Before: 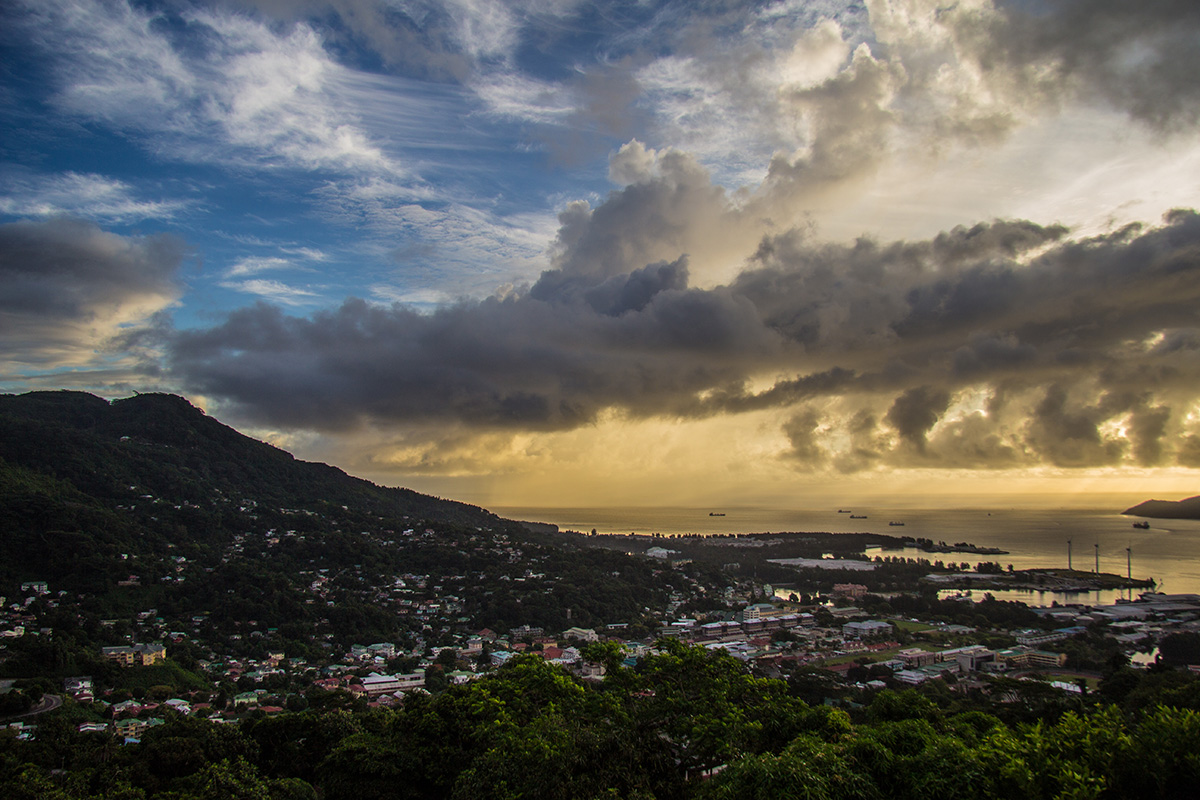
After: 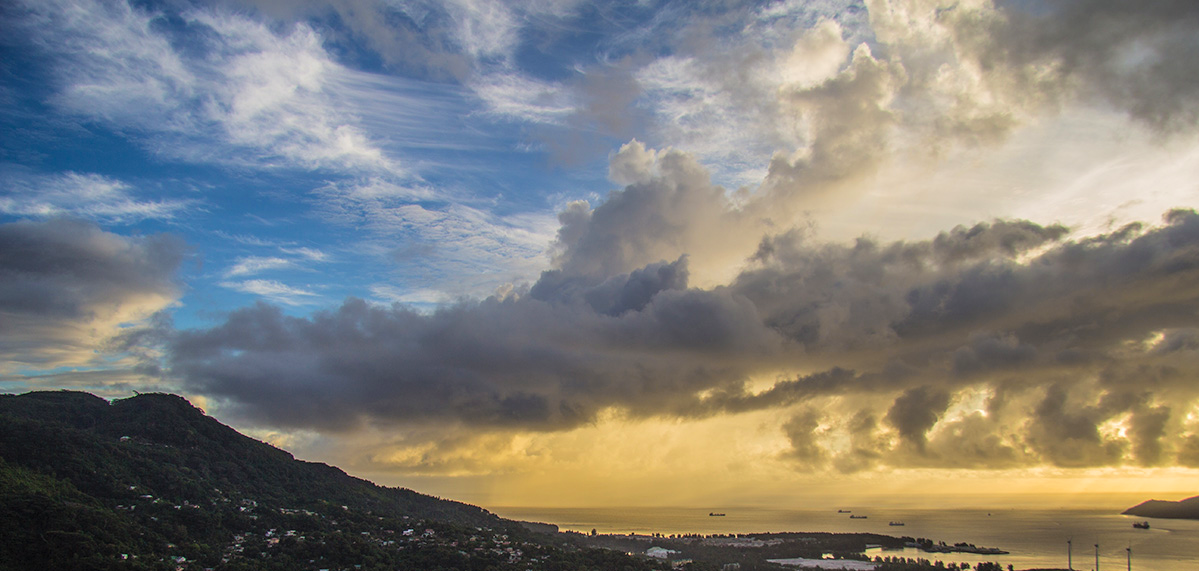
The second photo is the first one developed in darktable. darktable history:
crop: bottom 28.576%
contrast brightness saturation: brightness 0.09, saturation 0.19
